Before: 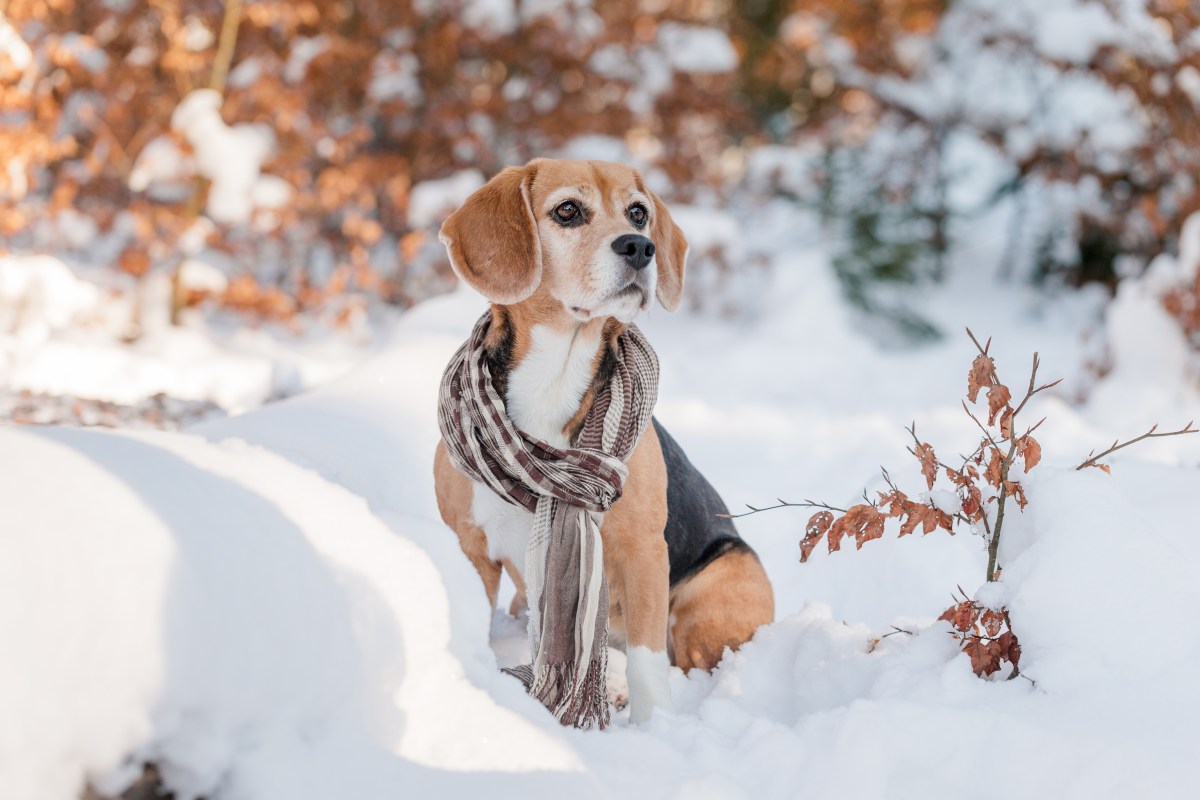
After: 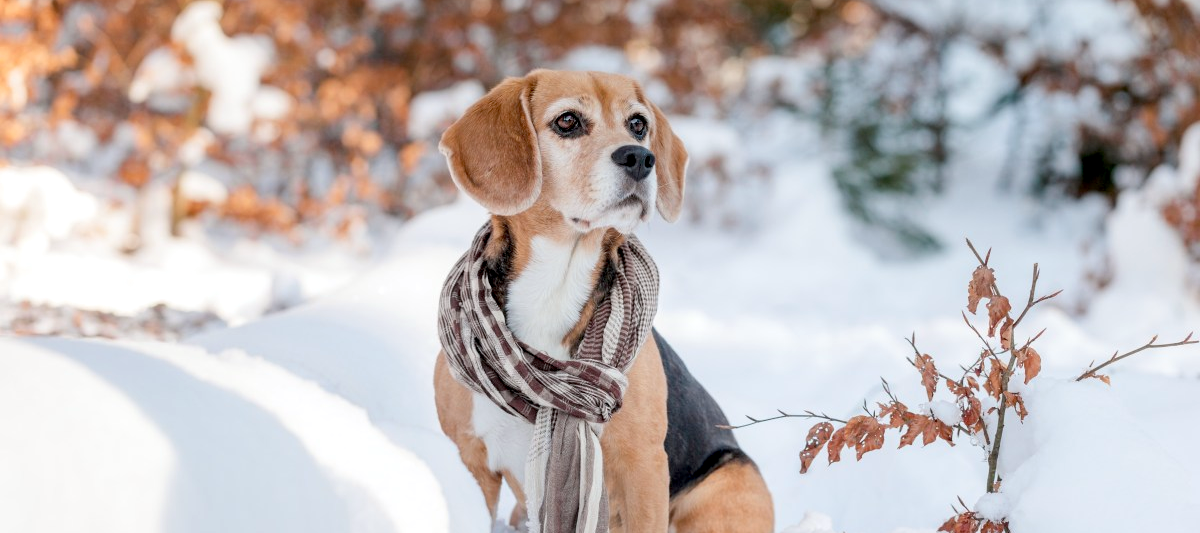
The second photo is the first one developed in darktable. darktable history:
white balance: red 0.986, blue 1.01
crop: top 11.166%, bottom 22.168%
exposure: black level correction 0.009, exposure 0.119 EV, compensate highlight preservation false
